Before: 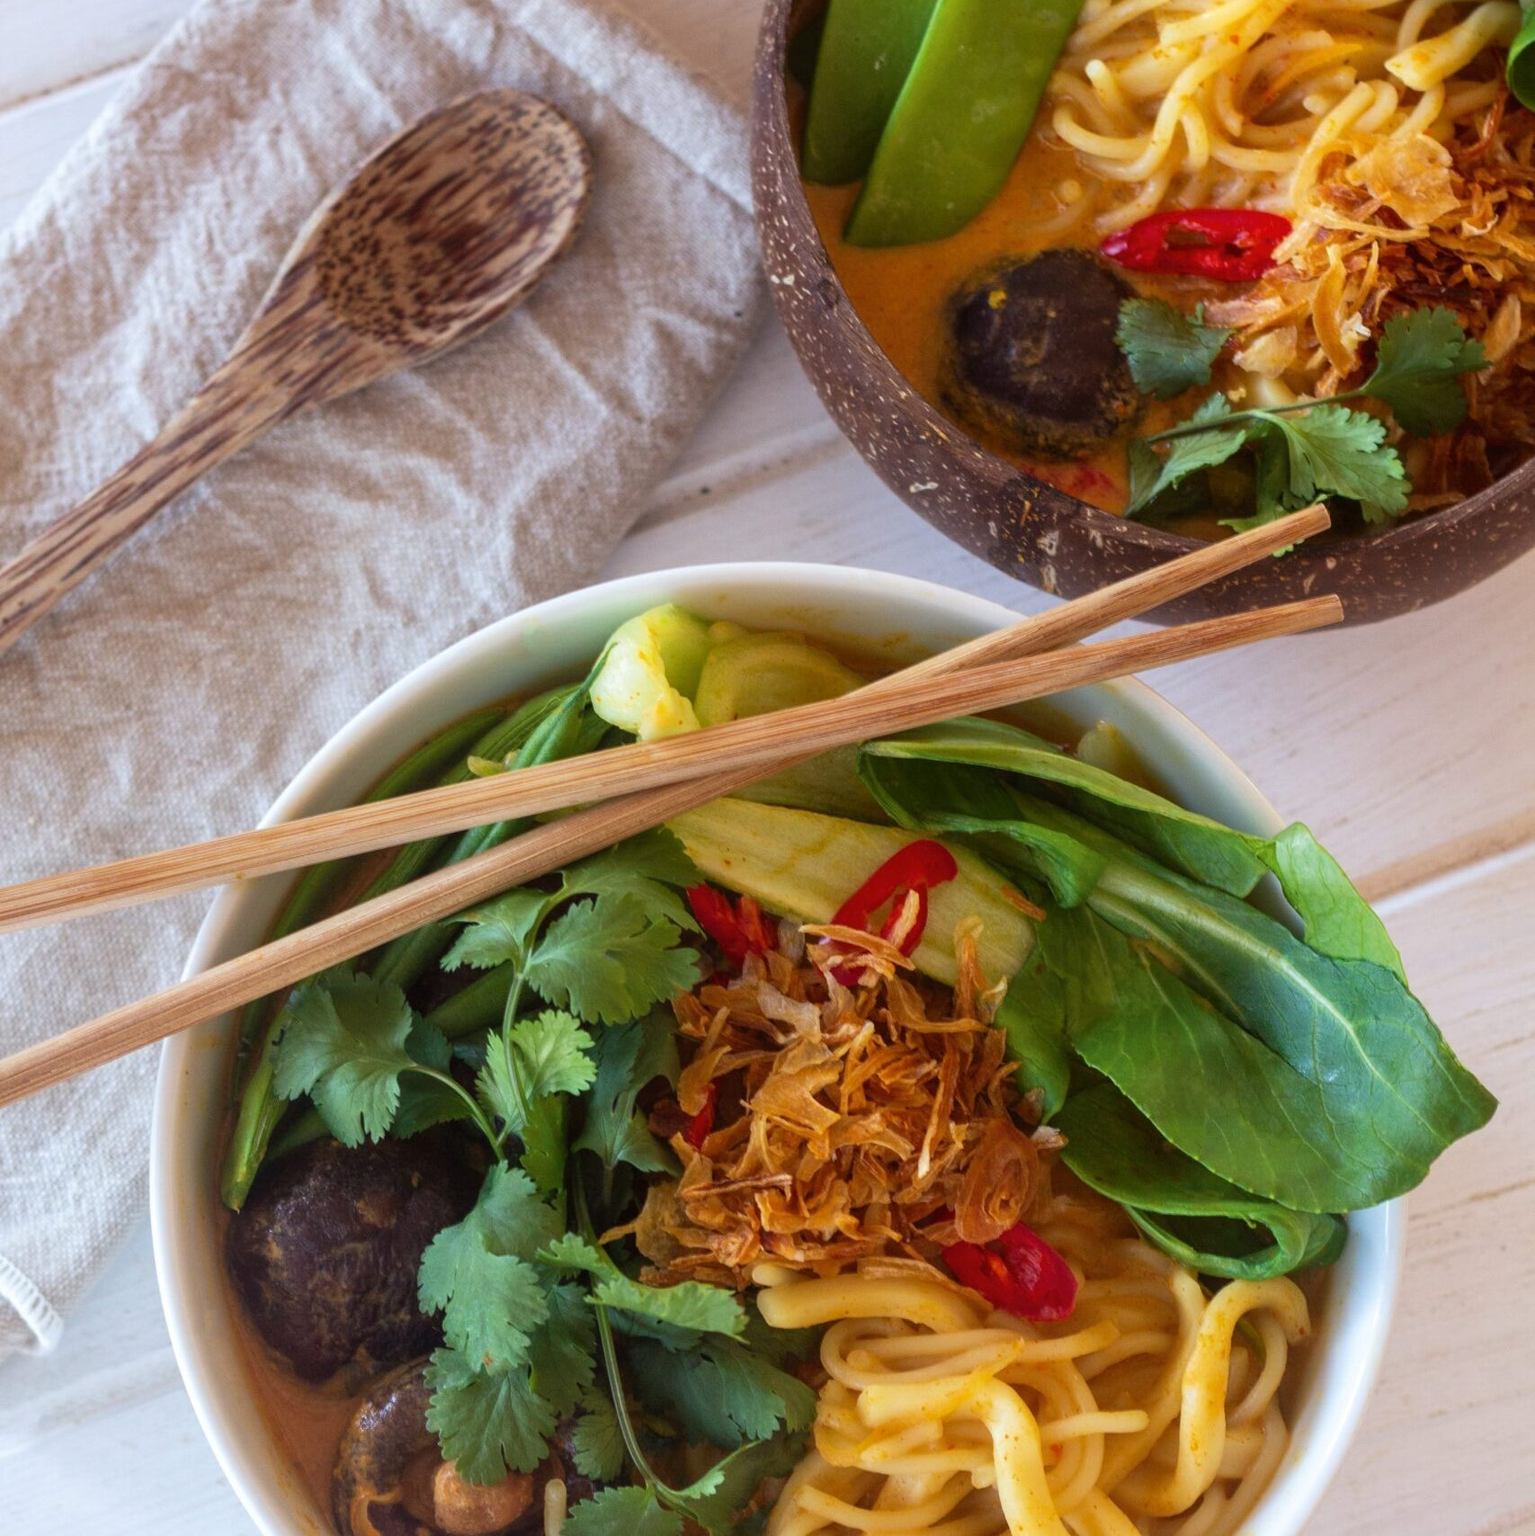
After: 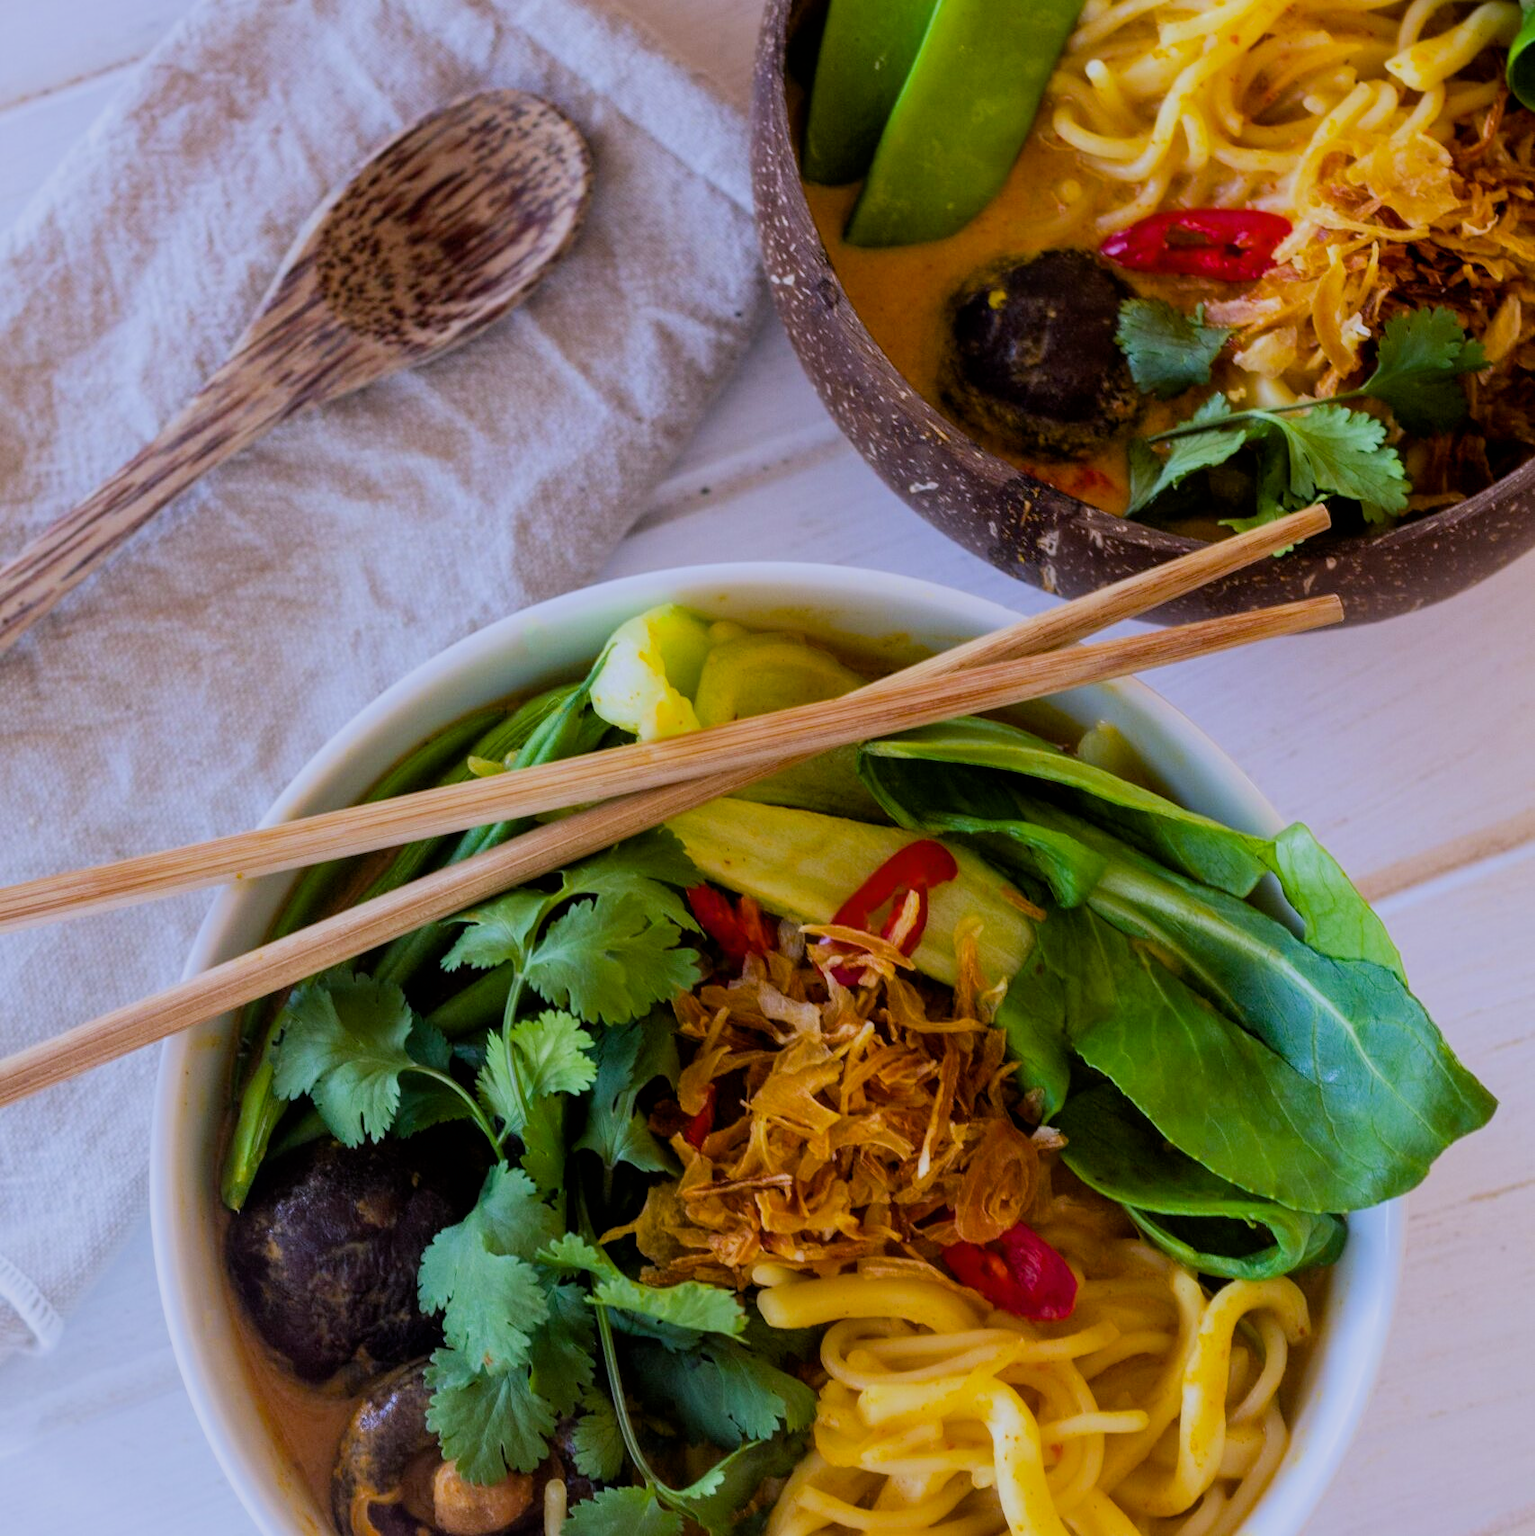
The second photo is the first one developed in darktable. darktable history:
white balance: red 0.931, blue 1.11
filmic rgb: black relative exposure -7.65 EV, white relative exposure 4.56 EV, hardness 3.61, contrast 1.05
color balance rgb: shadows lift › chroma 2%, shadows lift › hue 217.2°, power › chroma 0.25%, power › hue 60°, highlights gain › chroma 1.5%, highlights gain › hue 309.6°, global offset › luminance -0.5%, perceptual saturation grading › global saturation 15%, global vibrance 20%
